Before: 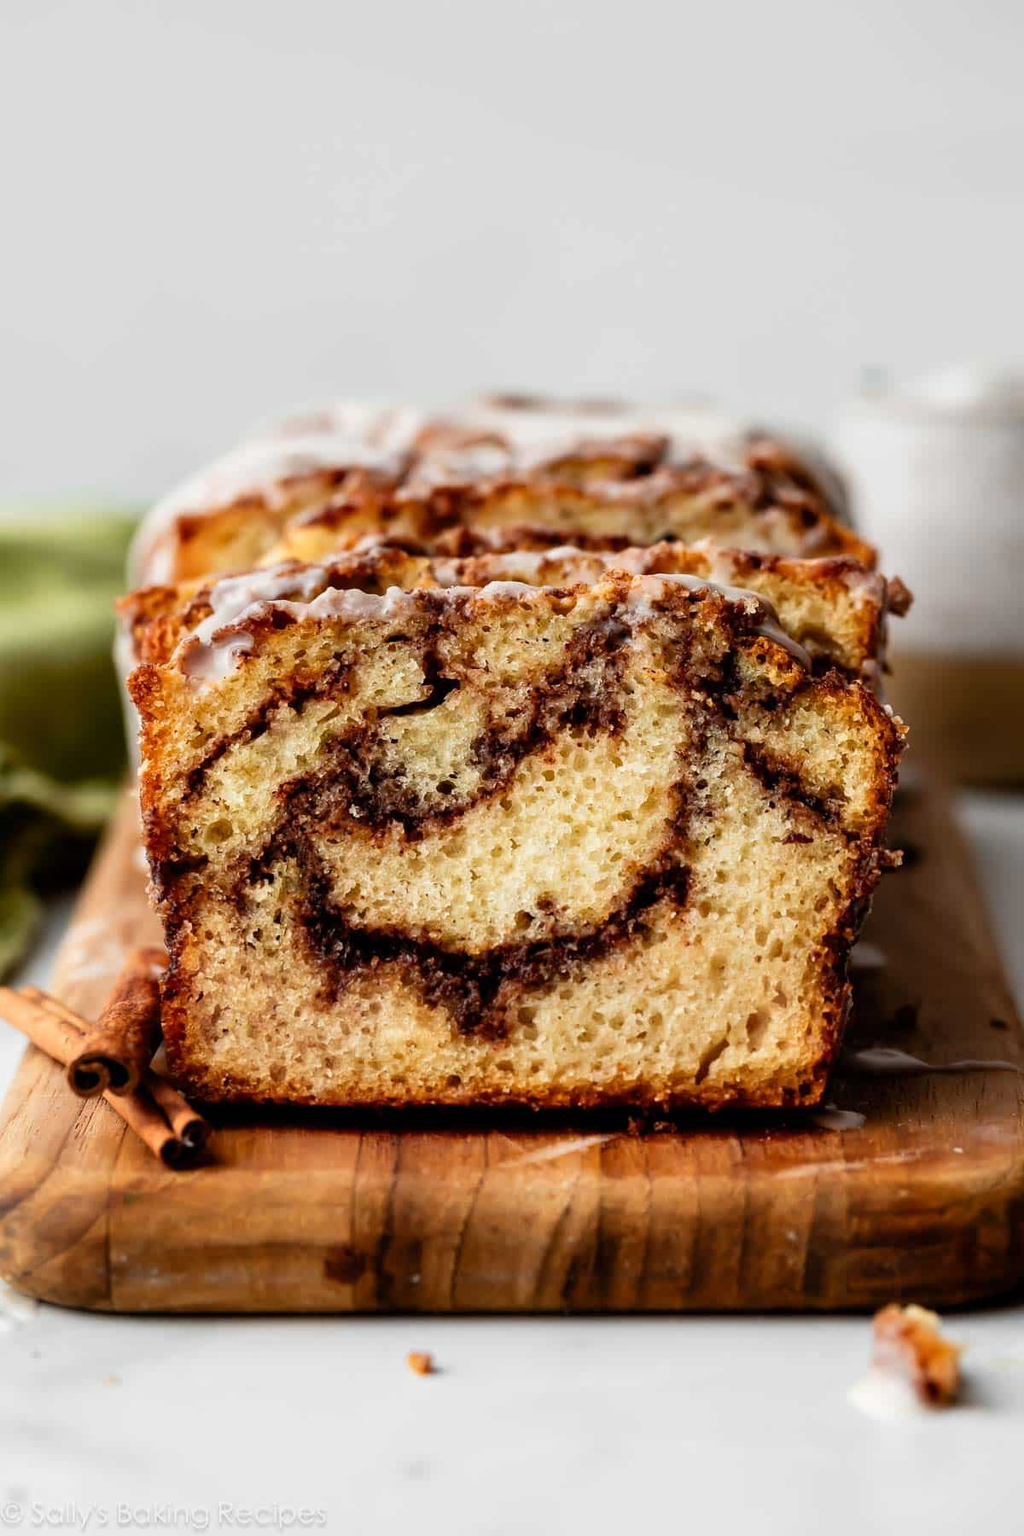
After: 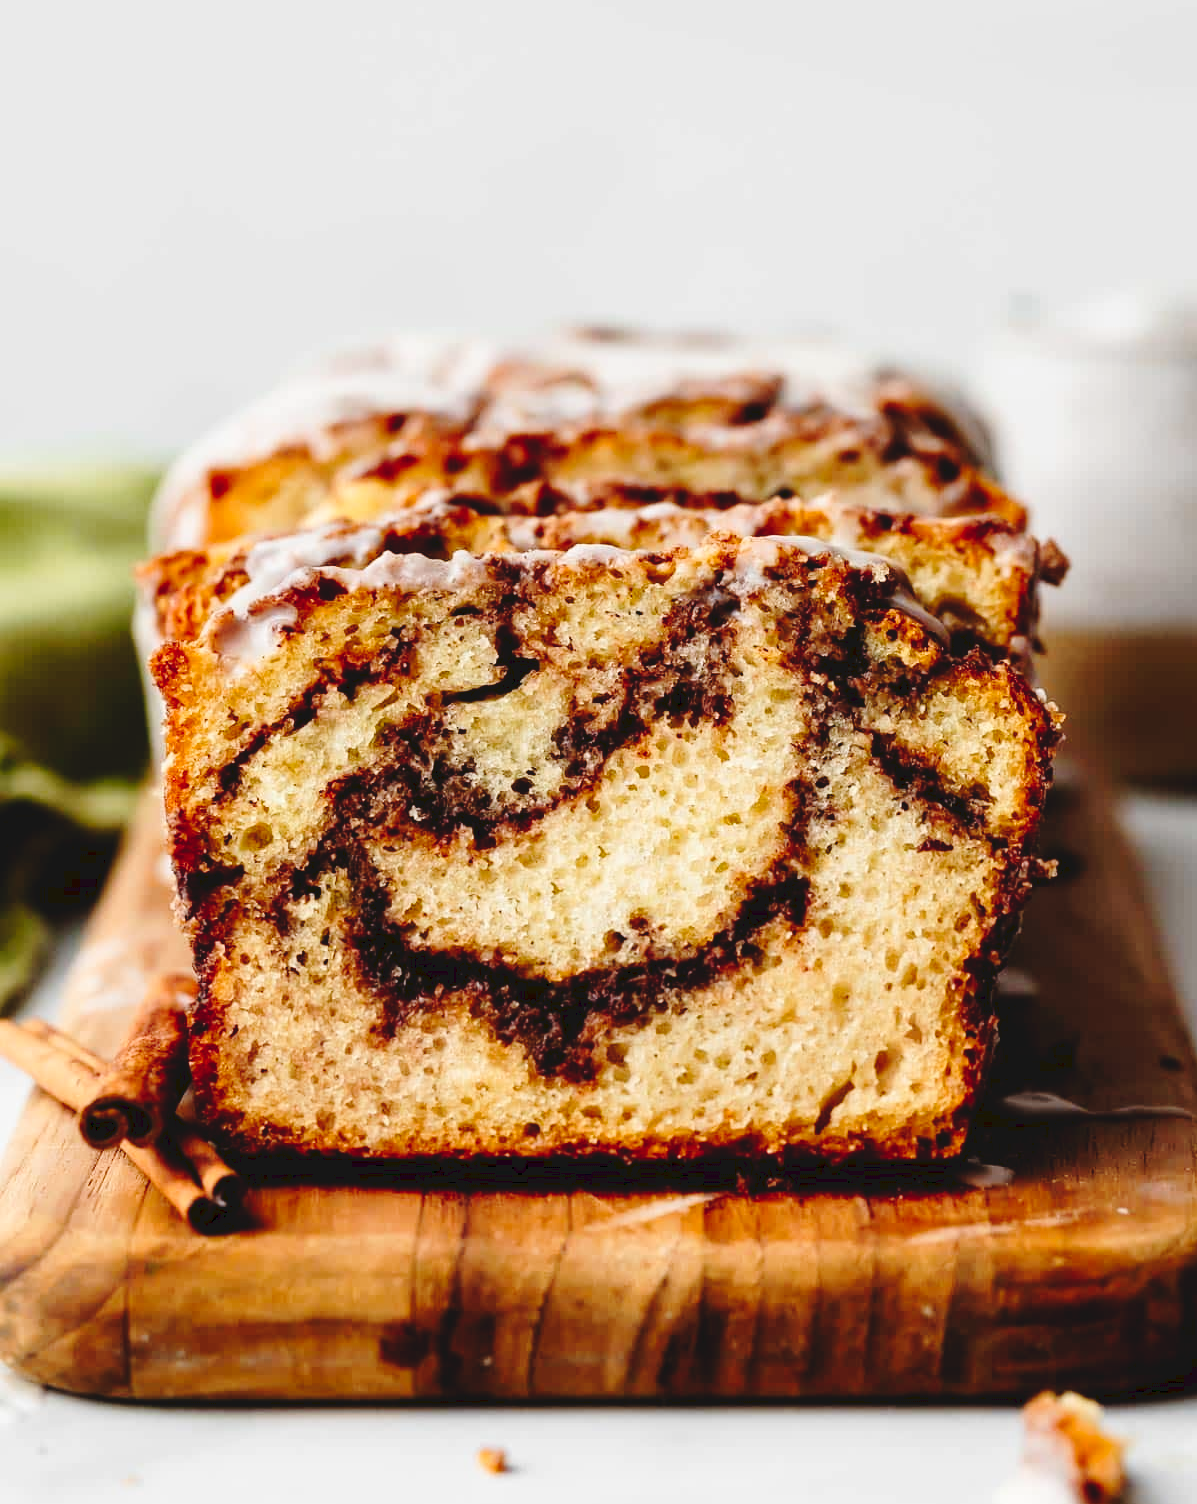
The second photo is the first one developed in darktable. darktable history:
crop: top 7.625%, bottom 8.027%
tone curve: curves: ch0 [(0, 0) (0.003, 0.072) (0.011, 0.073) (0.025, 0.072) (0.044, 0.076) (0.069, 0.089) (0.1, 0.103) (0.136, 0.123) (0.177, 0.158) (0.224, 0.21) (0.277, 0.275) (0.335, 0.372) (0.399, 0.463) (0.468, 0.556) (0.543, 0.633) (0.623, 0.712) (0.709, 0.795) (0.801, 0.869) (0.898, 0.942) (1, 1)], preserve colors none
